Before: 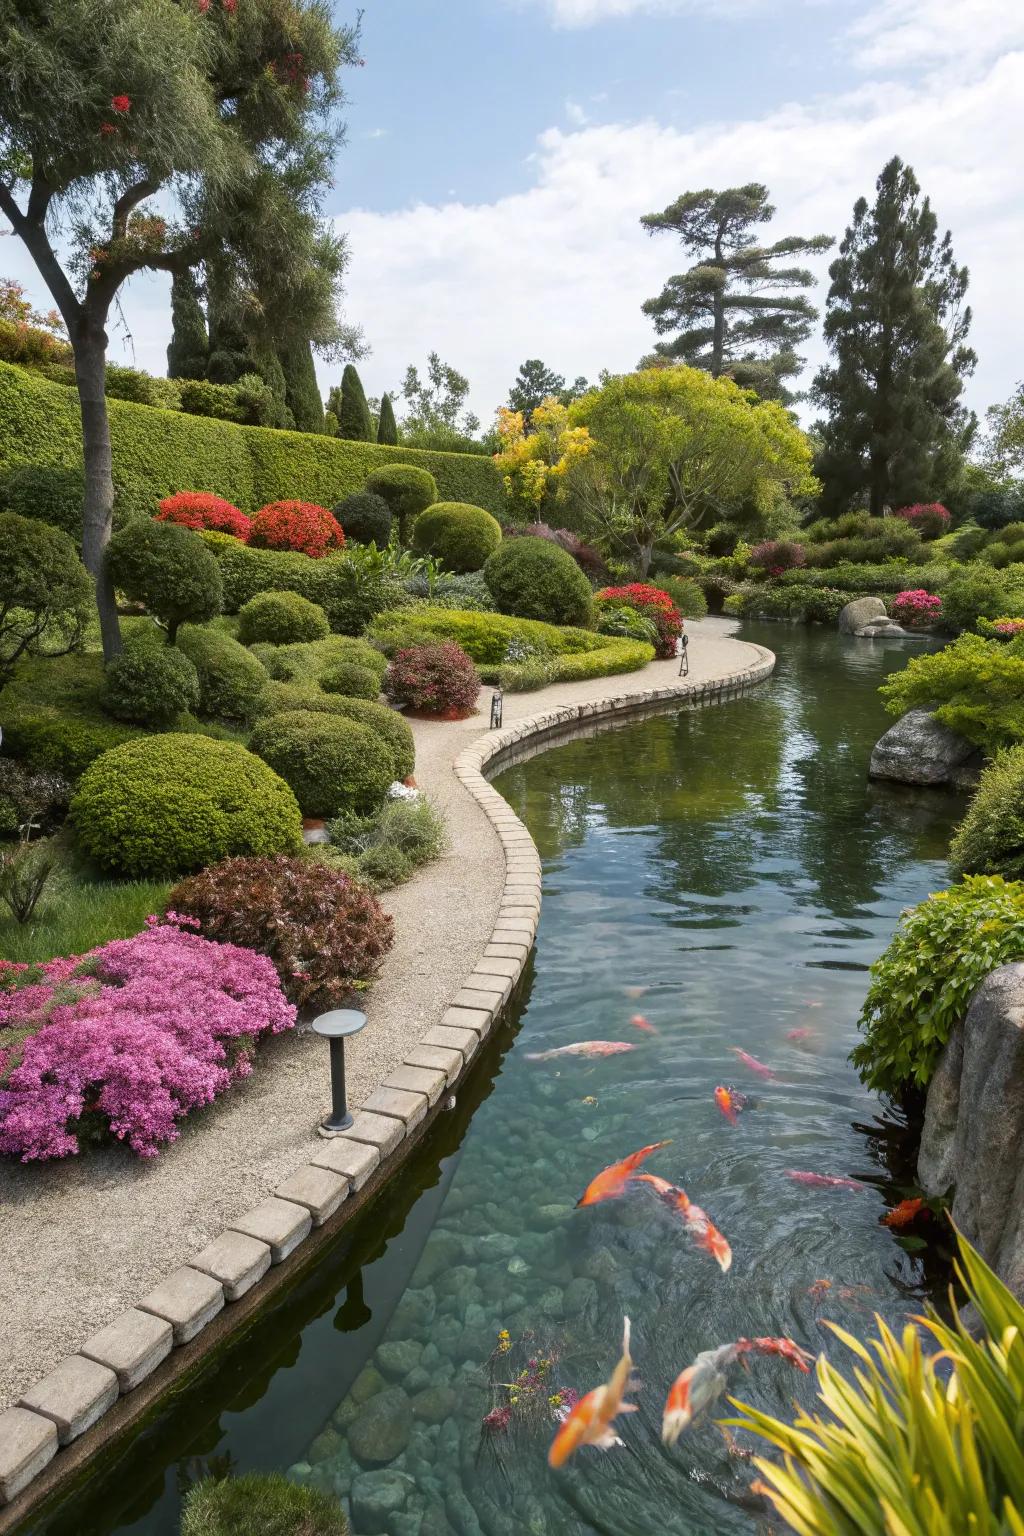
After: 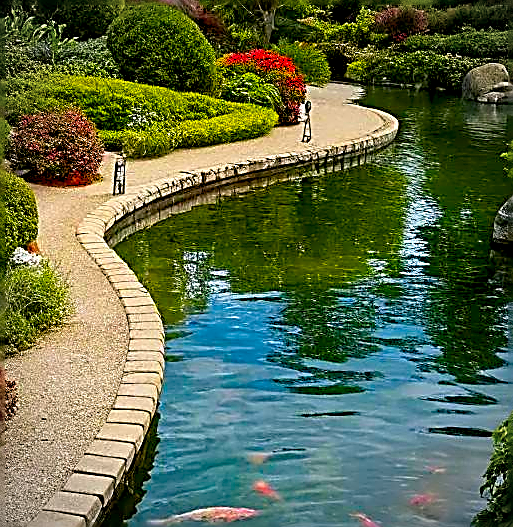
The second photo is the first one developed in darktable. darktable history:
contrast brightness saturation: brightness -0.028, saturation 0.352
sharpen: amount 1.996
color balance rgb: shadows lift › chroma 2.032%, shadows lift › hue 182.73°, global offset › luminance -1.433%, linear chroma grading › global chroma 41.968%, perceptual saturation grading › global saturation 0.933%, global vibrance 39.392%
crop: left 36.897%, top 34.827%, right 12.991%, bottom 30.837%
exposure: compensate highlight preservation false
vignetting: fall-off radius 61.16%, brightness -0.514, saturation -0.515, unbound false
tone equalizer: on, module defaults
